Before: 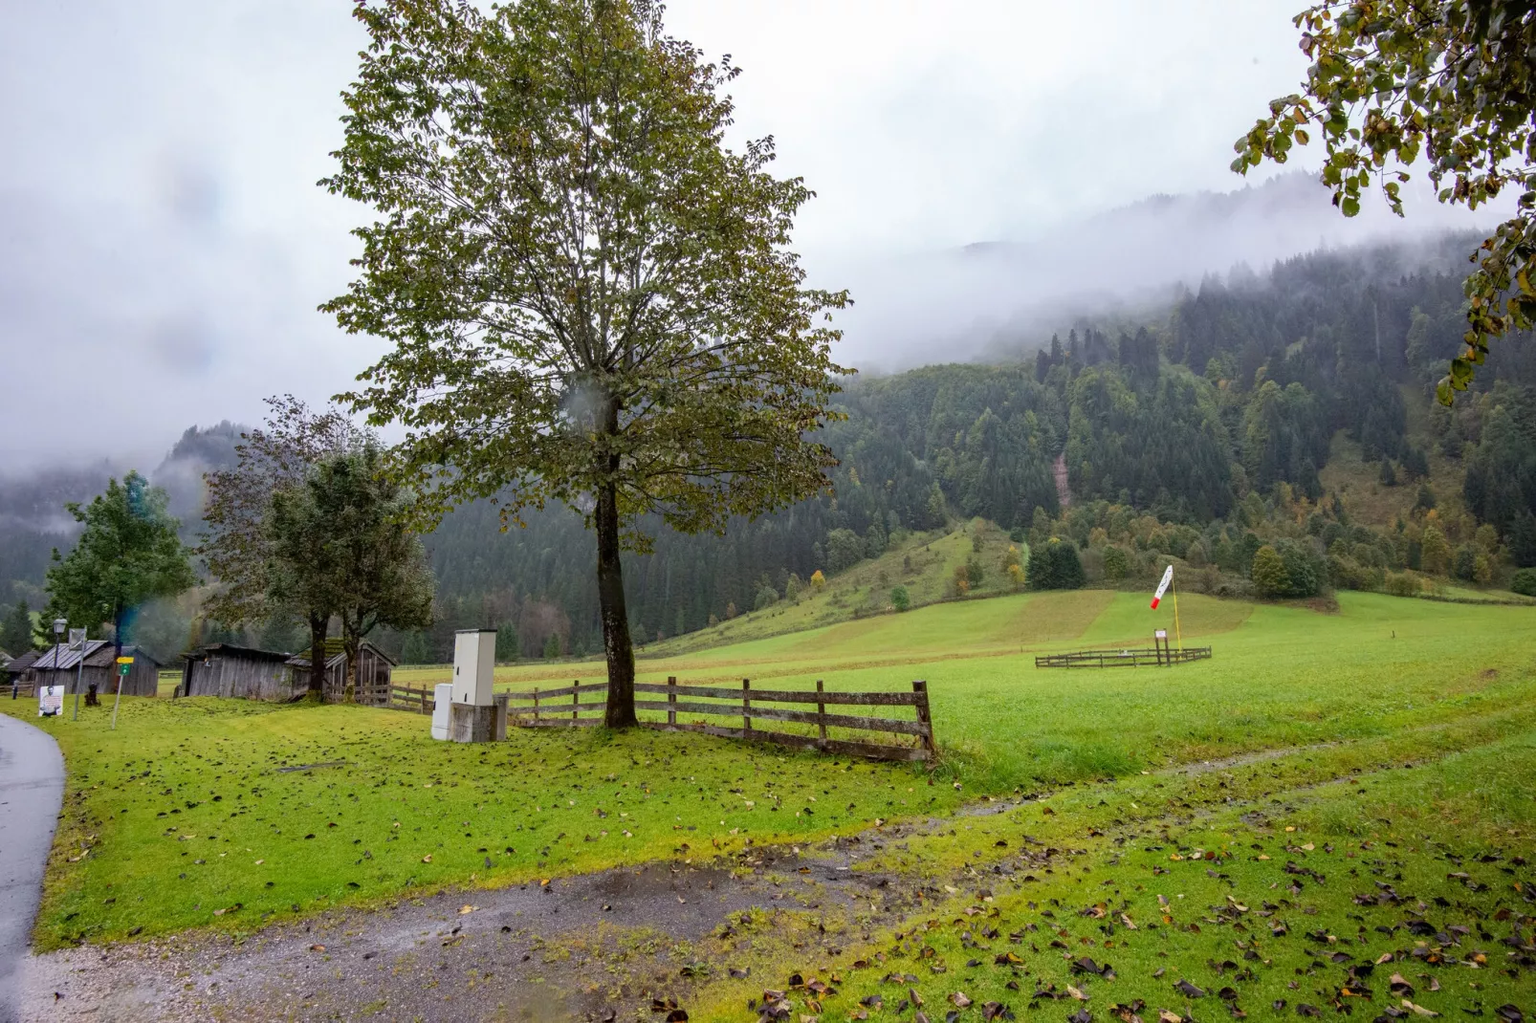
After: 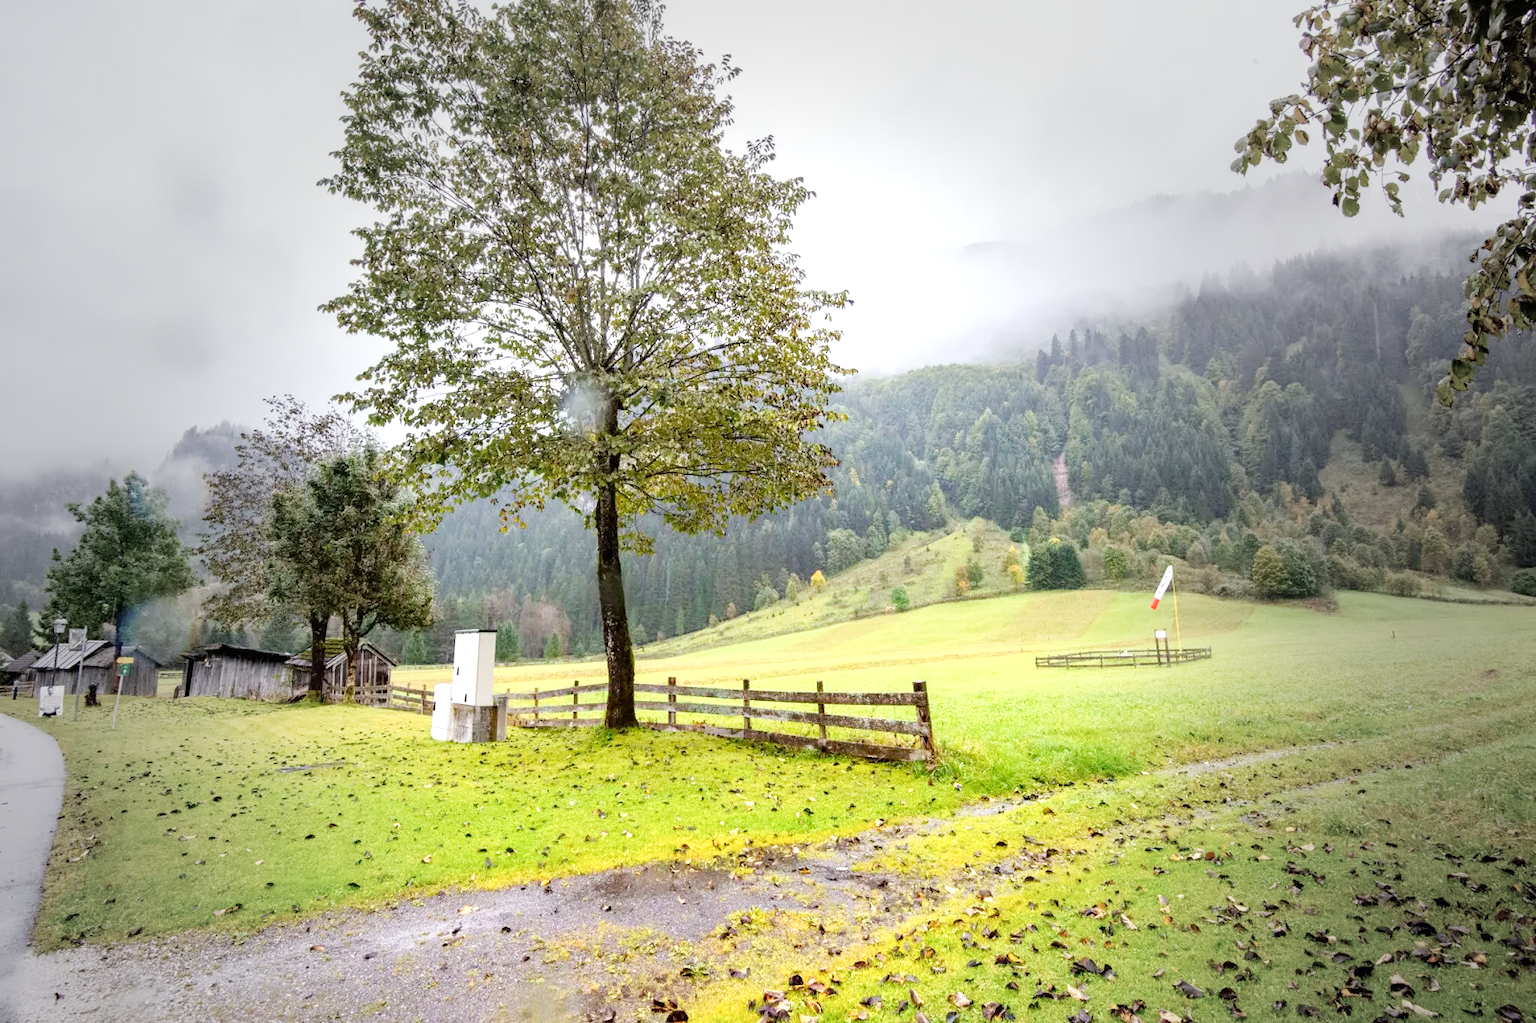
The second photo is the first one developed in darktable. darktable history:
tone curve: curves: ch0 [(0, 0) (0.051, 0.027) (0.096, 0.071) (0.219, 0.248) (0.428, 0.52) (0.596, 0.713) (0.727, 0.823) (0.859, 0.924) (1, 1)]; ch1 [(0, 0) (0.1, 0.038) (0.318, 0.221) (0.413, 0.325) (0.443, 0.412) (0.483, 0.474) (0.503, 0.501) (0.516, 0.515) (0.548, 0.575) (0.561, 0.596) (0.594, 0.647) (0.666, 0.701) (1, 1)]; ch2 [(0, 0) (0.453, 0.435) (0.479, 0.476) (0.504, 0.5) (0.52, 0.526) (0.557, 0.585) (0.583, 0.608) (0.824, 0.815) (1, 1)], preserve colors none
vignetting: fall-off start 34.01%, fall-off radius 64.71%, center (-0.027, 0.398), width/height ratio 0.951, dithering 16-bit output
exposure: black level correction 0, exposure 1.2 EV, compensate highlight preservation false
